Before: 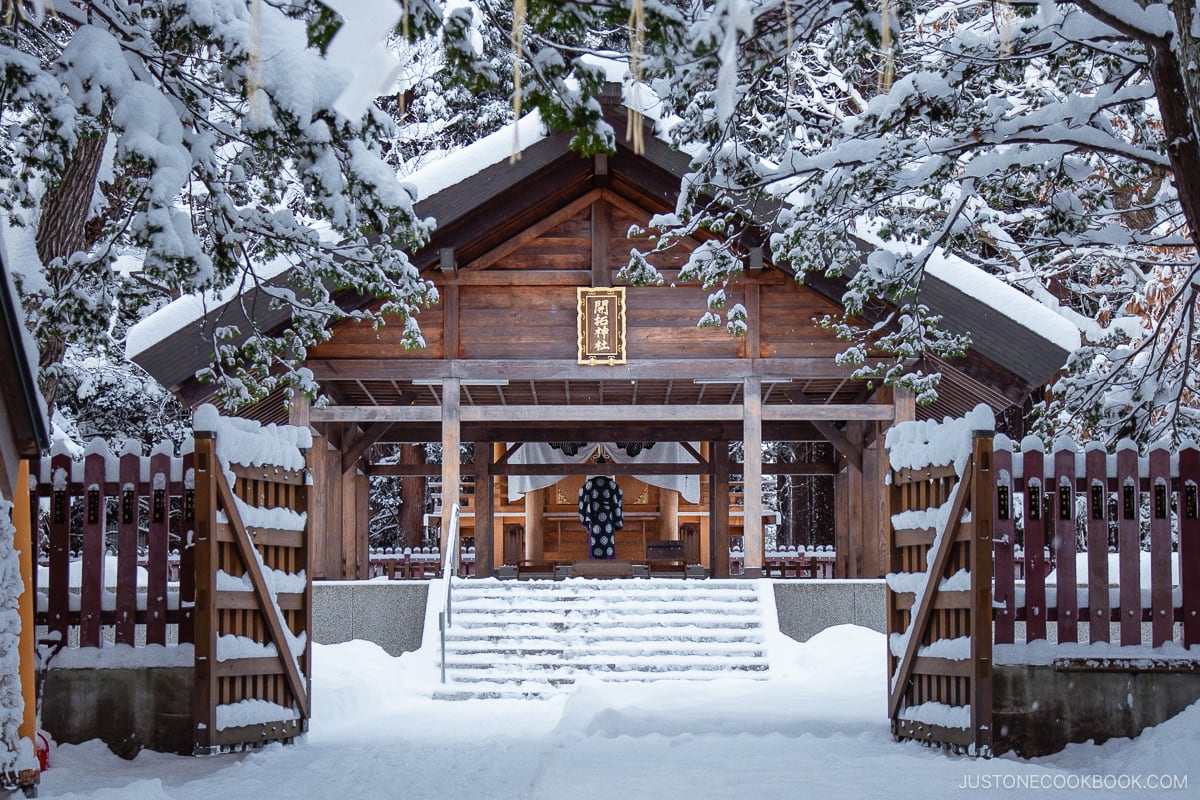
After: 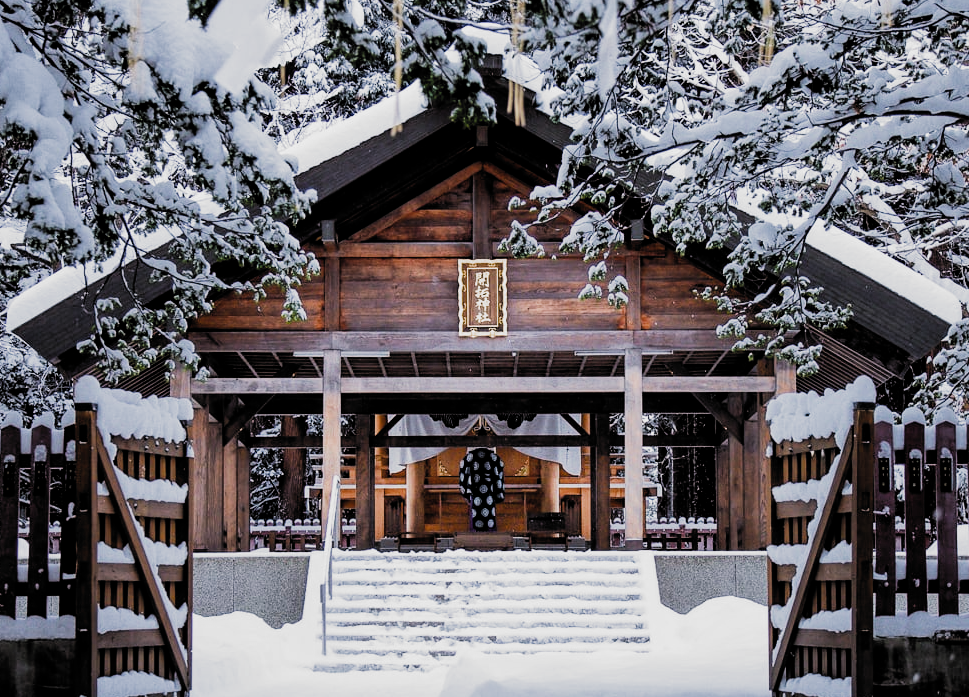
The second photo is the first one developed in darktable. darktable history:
local contrast: mode bilateral grid, contrast 10, coarseness 24, detail 115%, midtone range 0.2
crop: left 9.943%, top 3.535%, right 9.293%, bottom 9.248%
color balance rgb: highlights gain › chroma 0.96%, highlights gain › hue 25.94°, perceptual saturation grading › global saturation 25.92%, global vibrance 20%
filmic rgb: black relative exposure -5.13 EV, white relative exposure 3.97 EV, hardness 2.89, contrast 1.409, highlights saturation mix -29.65%, add noise in highlights 0, color science v3 (2019), use custom middle-gray values true, contrast in highlights soft
